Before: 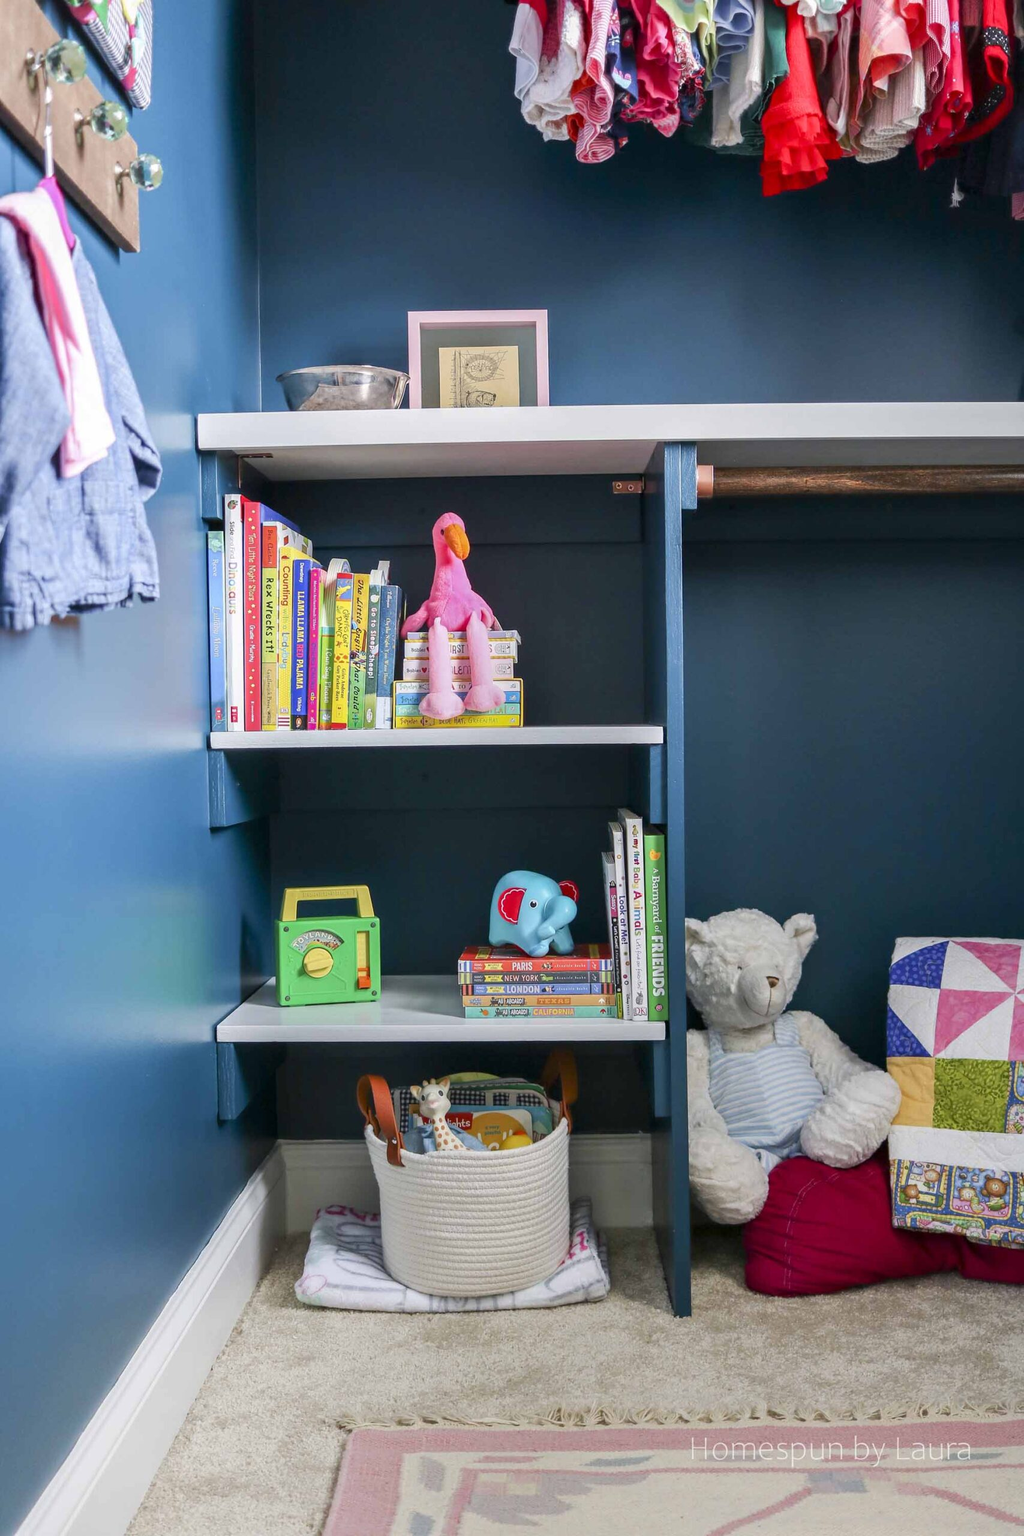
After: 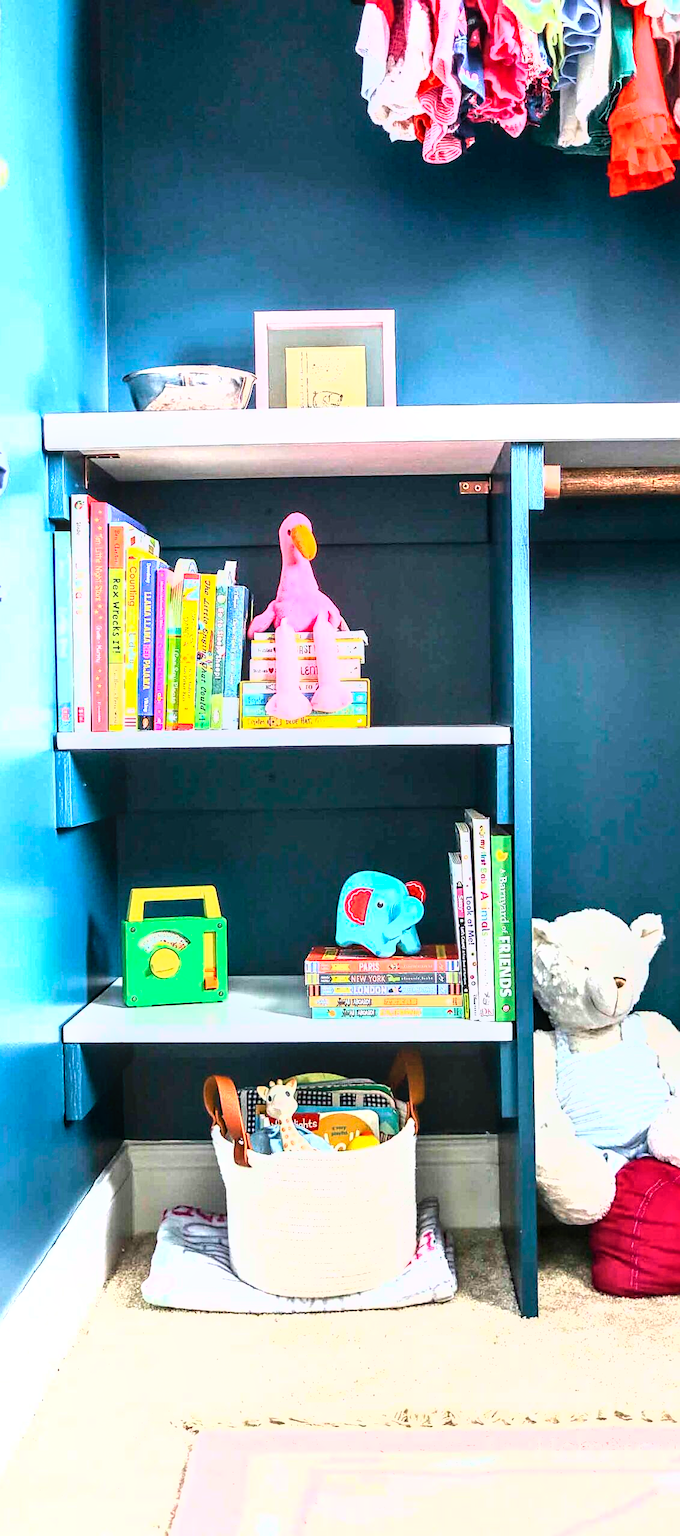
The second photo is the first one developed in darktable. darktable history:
crop and rotate: left 15.026%, right 18.565%
shadows and highlights: shadows 12.6, white point adjustment 1.26, highlights -1.24, soften with gaussian
sharpen: on, module defaults
tone equalizer: -8 EV -0.719 EV, -7 EV -0.701 EV, -6 EV -0.581 EV, -5 EV -0.36 EV, -3 EV 0.394 EV, -2 EV 0.6 EV, -1 EV 0.683 EV, +0 EV 0.759 EV, edges refinement/feathering 500, mask exposure compensation -1.57 EV, preserve details no
local contrast: on, module defaults
exposure: exposure 1.144 EV, compensate highlight preservation false
velvia: strength 15.29%
